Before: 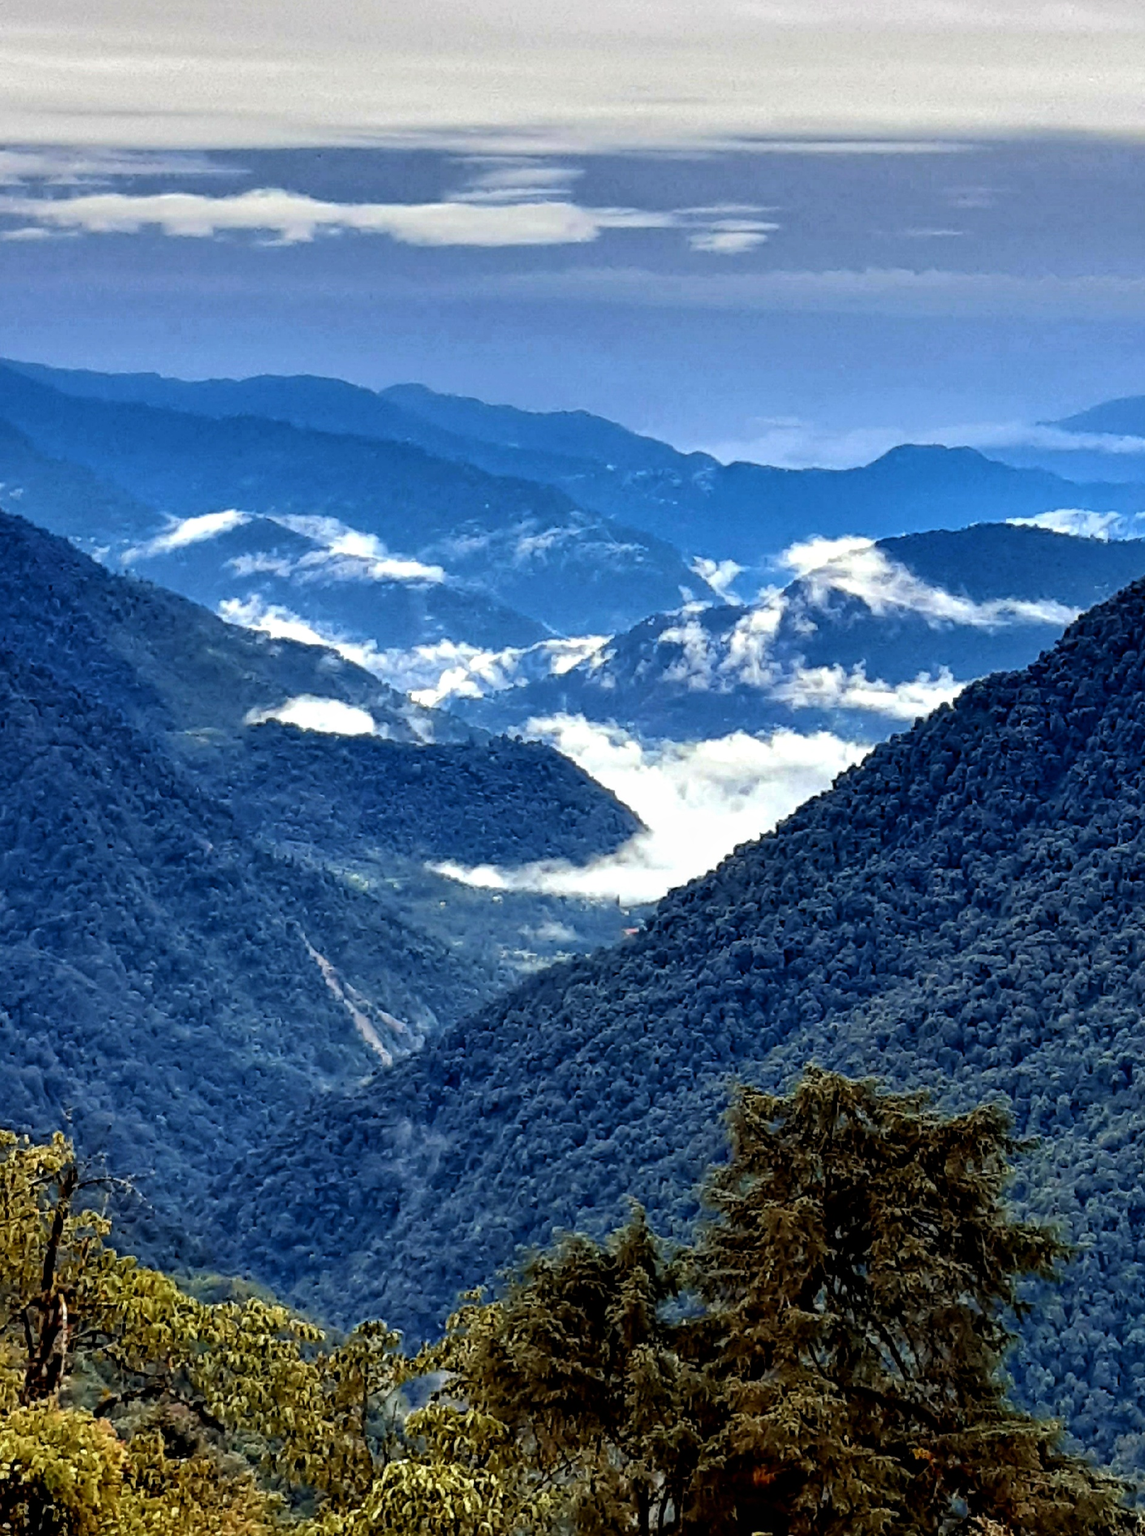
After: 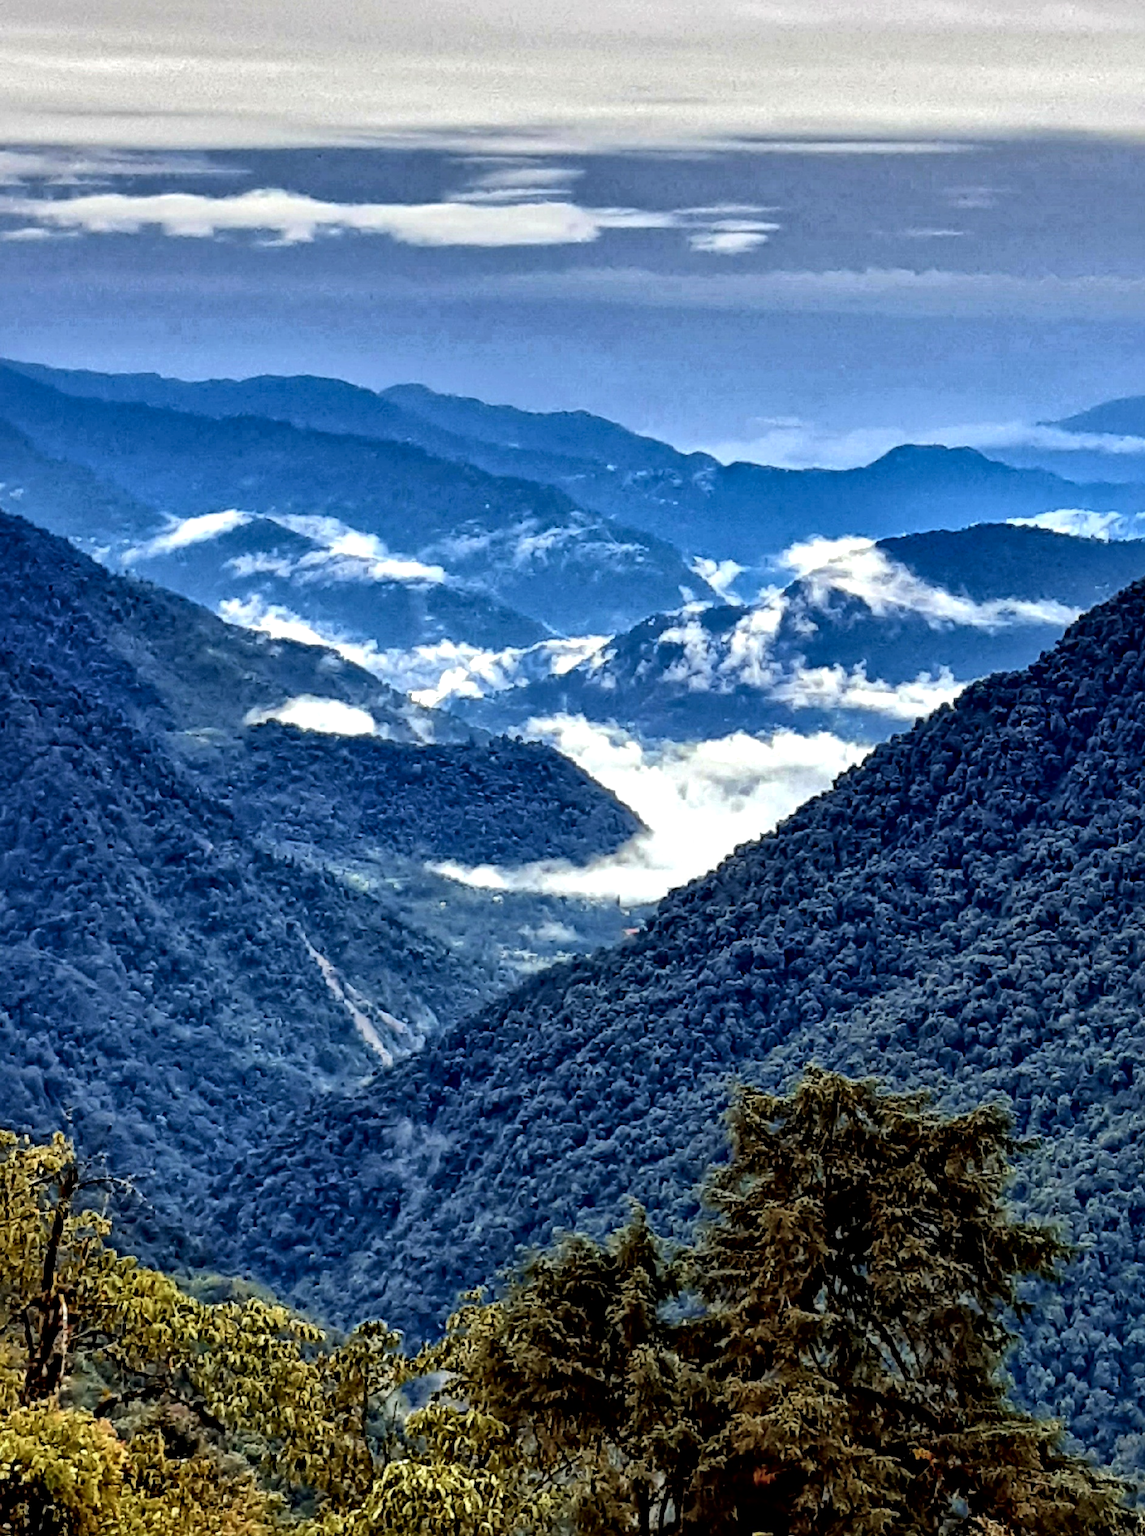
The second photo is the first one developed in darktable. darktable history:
local contrast: mode bilateral grid, contrast 21, coarseness 51, detail 172%, midtone range 0.2
